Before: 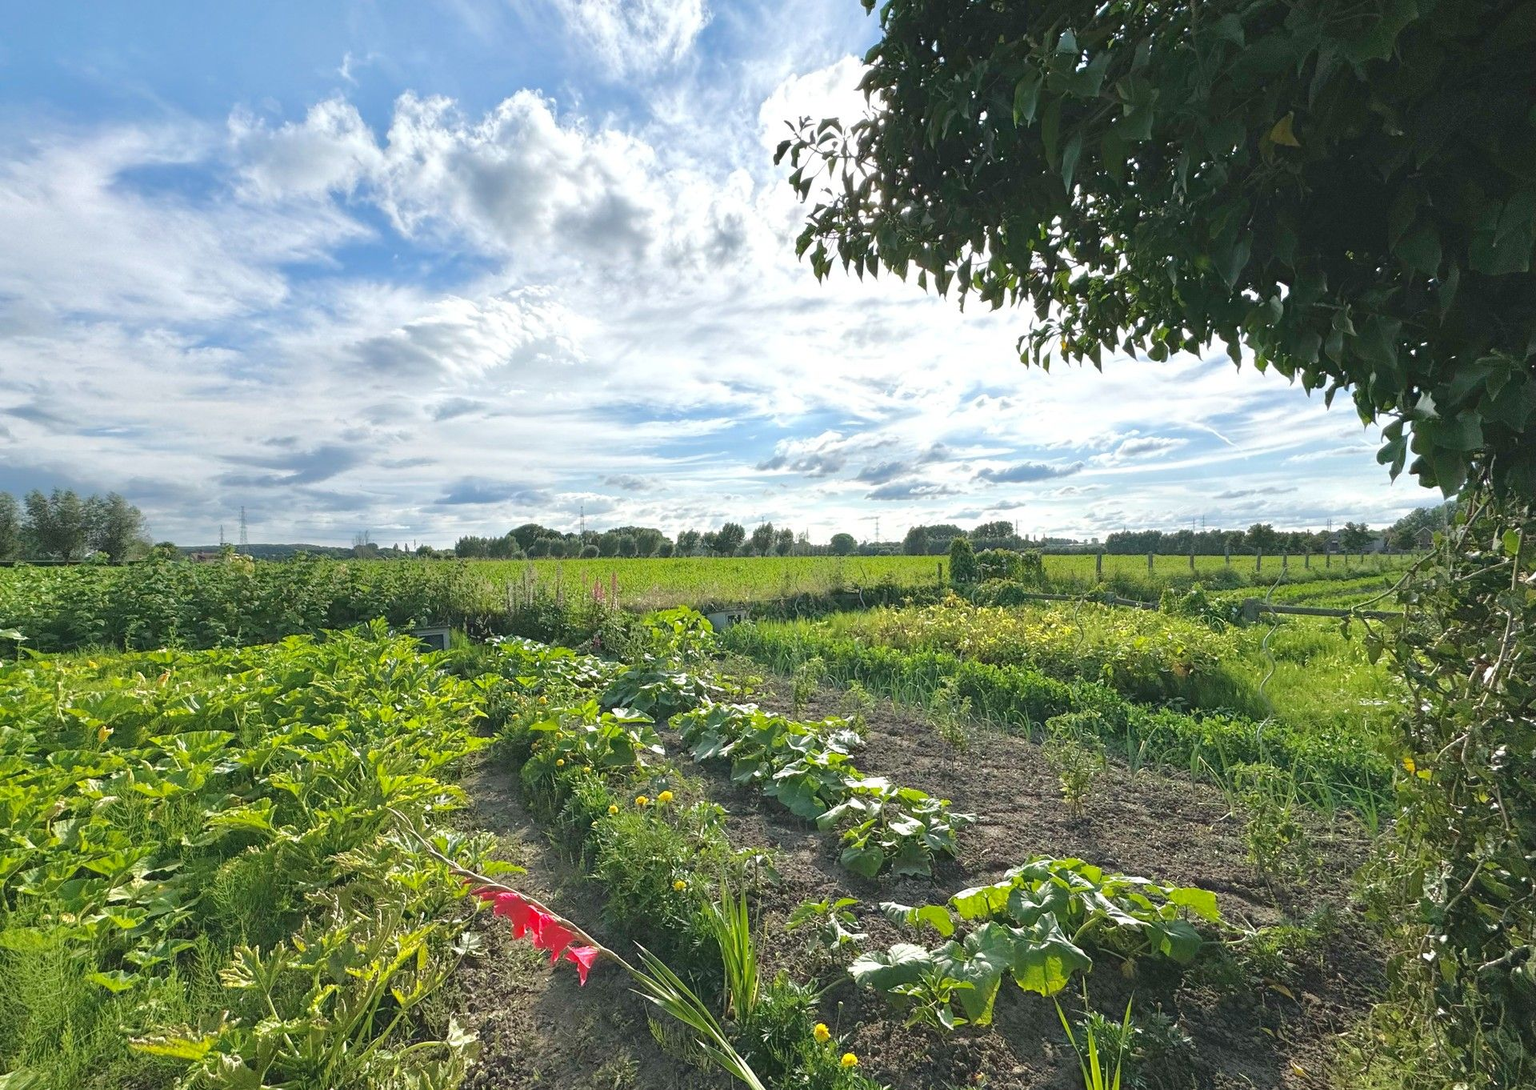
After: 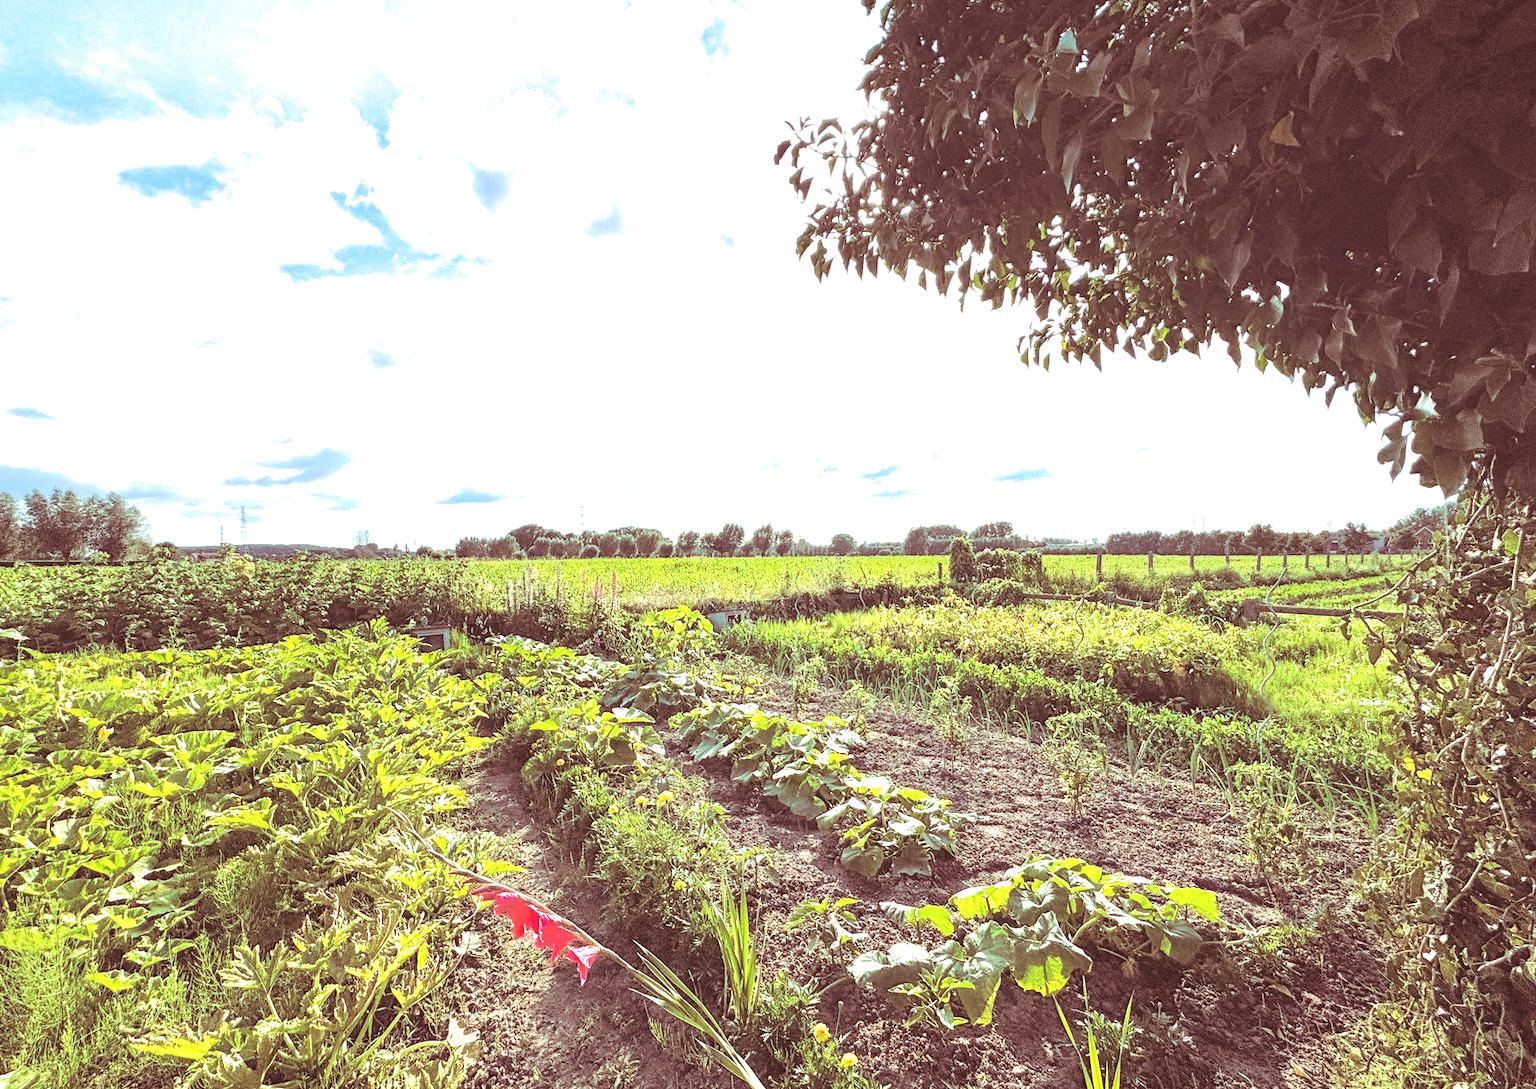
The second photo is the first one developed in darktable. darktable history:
split-toning: highlights › hue 187.2°, highlights › saturation 0.83, balance -68.05, compress 56.43%
exposure: black level correction 0, exposure 1.2 EV, compensate exposure bias true, compensate highlight preservation false
local contrast: detail 130%
